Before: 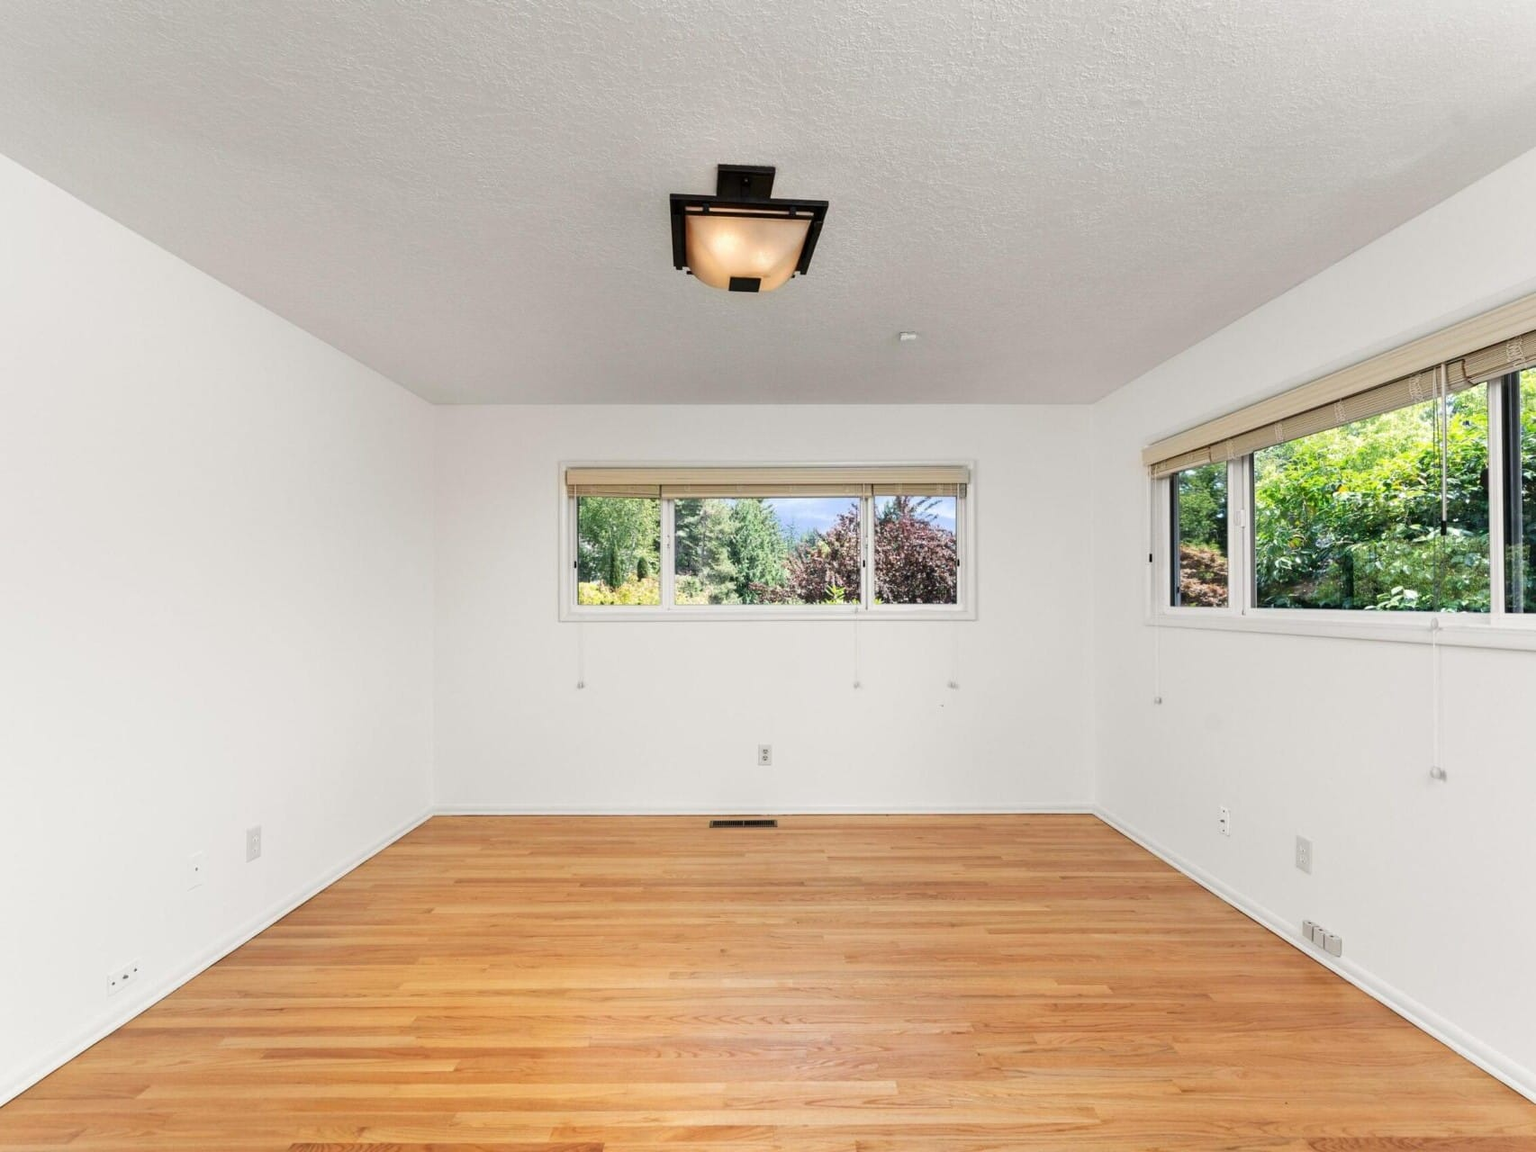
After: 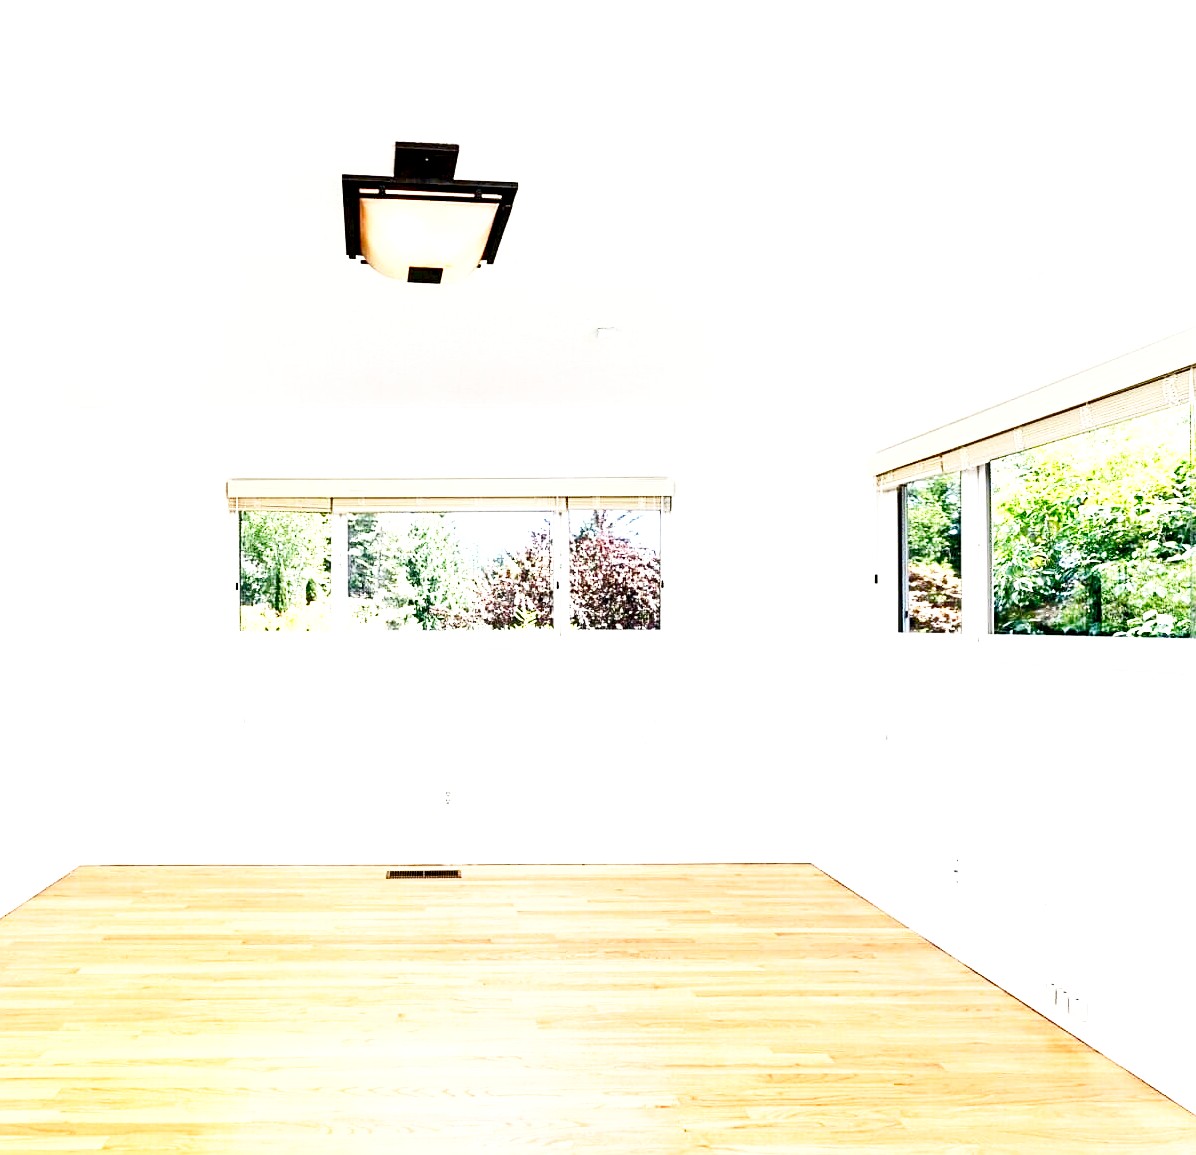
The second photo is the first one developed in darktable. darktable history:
base curve: curves: ch0 [(0, 0) (0.028, 0.03) (0.121, 0.232) (0.46, 0.748) (0.859, 0.968) (1, 1)], preserve colors none
crop and rotate: left 23.579%, top 3.269%, right 6.305%, bottom 6.485%
sharpen: on, module defaults
shadows and highlights: shadows 31.8, highlights -31.93, soften with gaussian
levels: black 0.036%
exposure: black level correction 0.008, exposure 1.43 EV, compensate exposure bias true, compensate highlight preservation false
